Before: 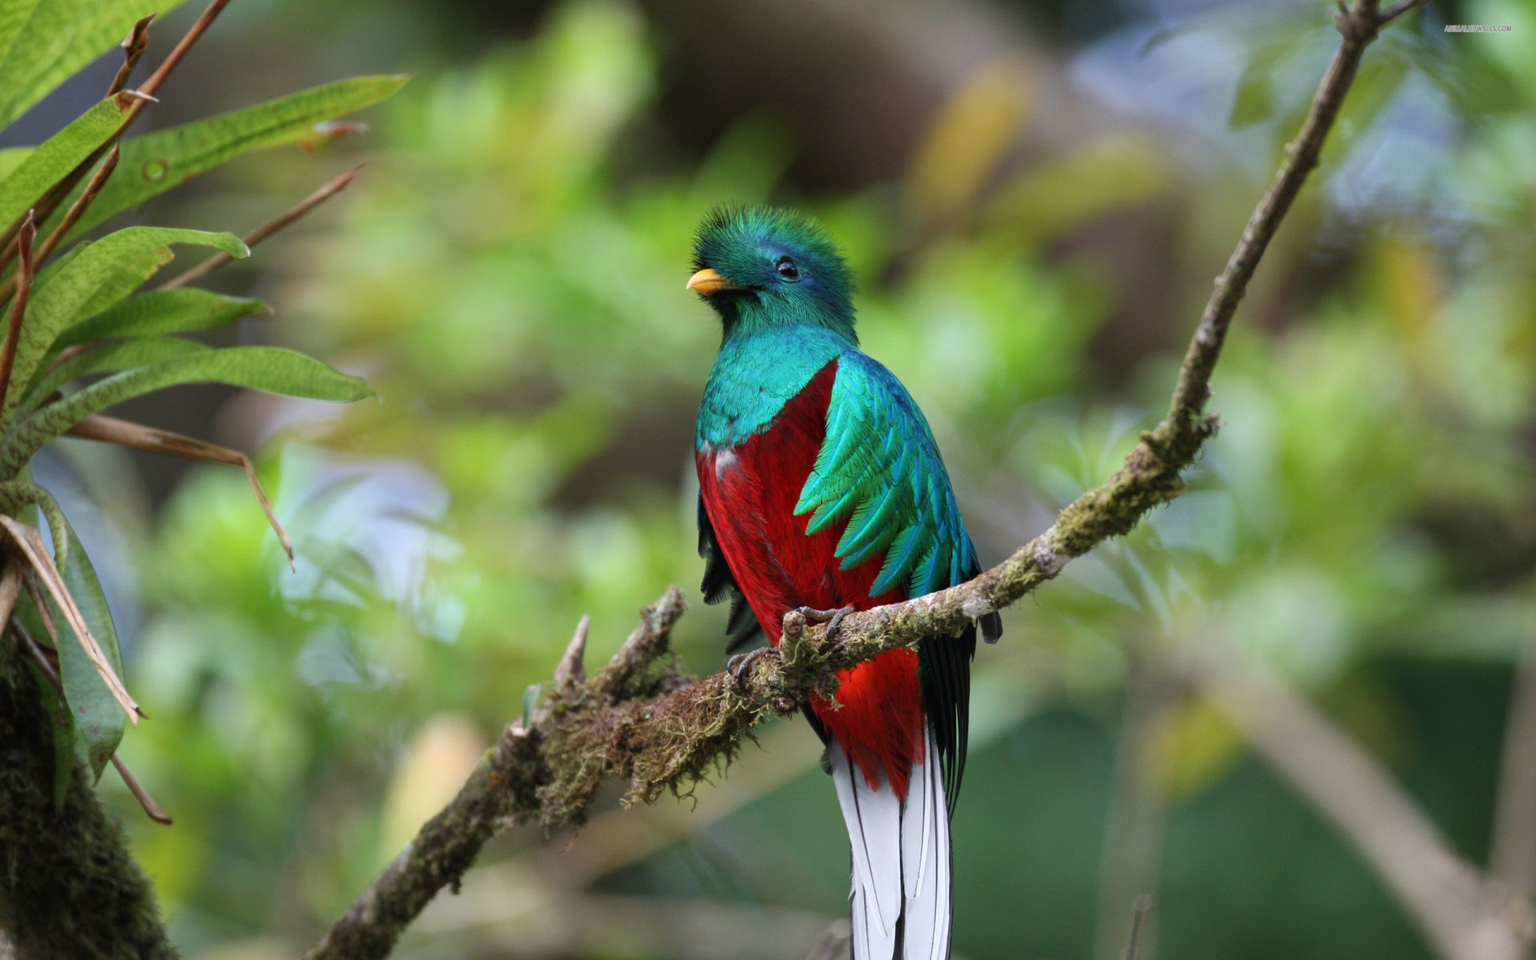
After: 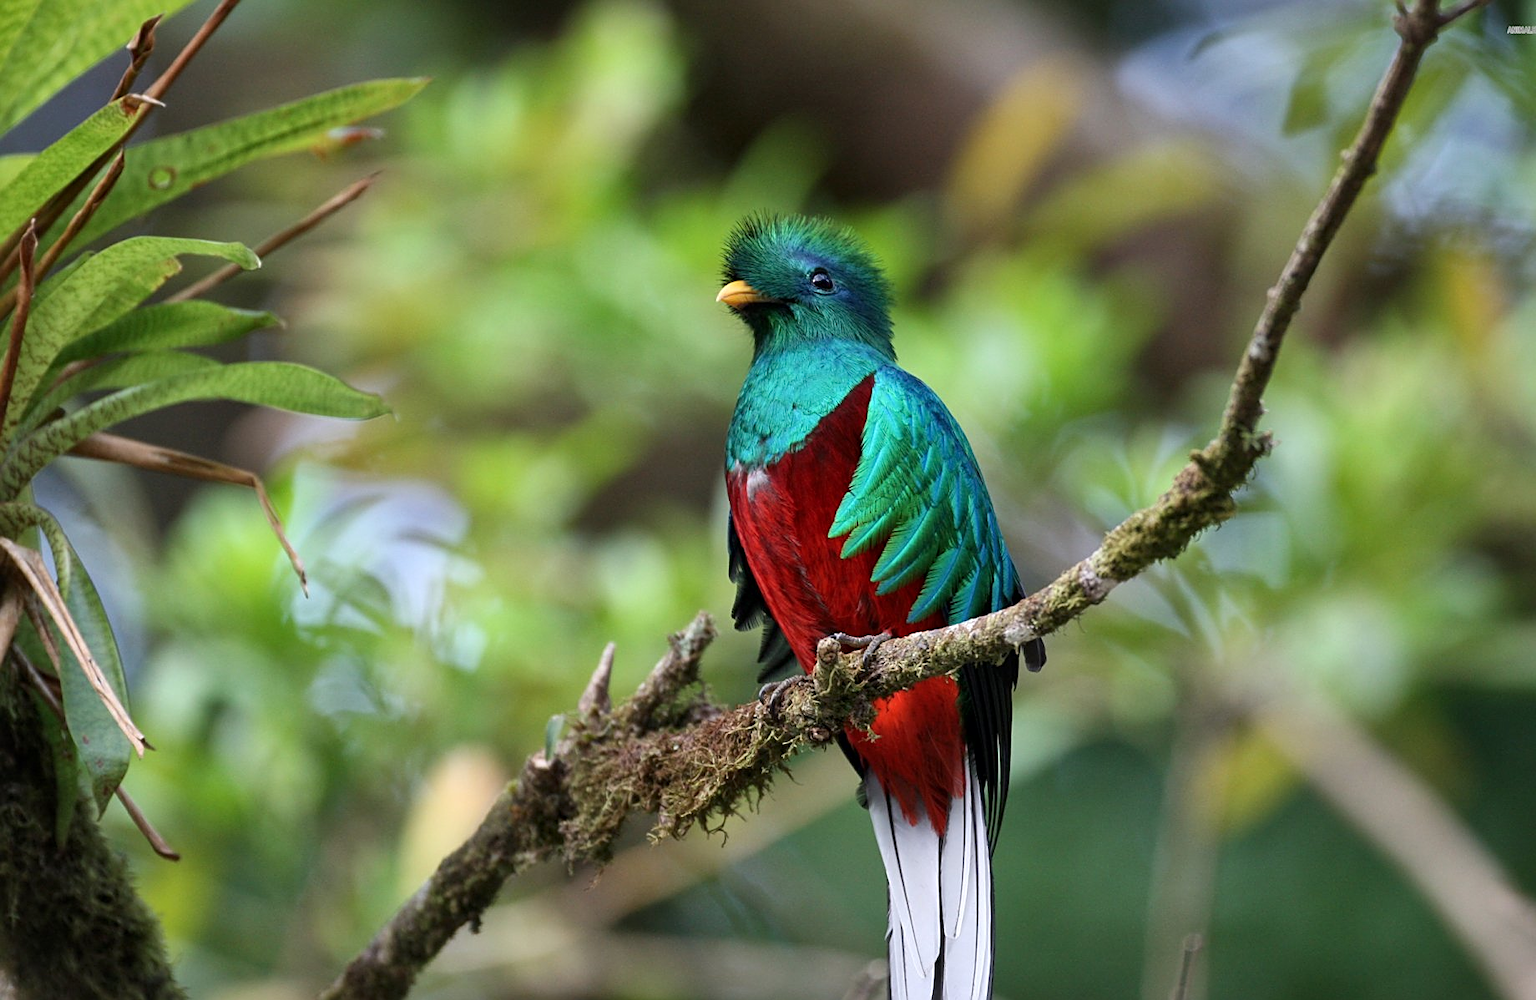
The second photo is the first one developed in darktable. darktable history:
local contrast: mode bilateral grid, contrast 20, coarseness 50, detail 130%, midtone range 0.2
crop: right 4.126%, bottom 0.031%
sharpen: on, module defaults
